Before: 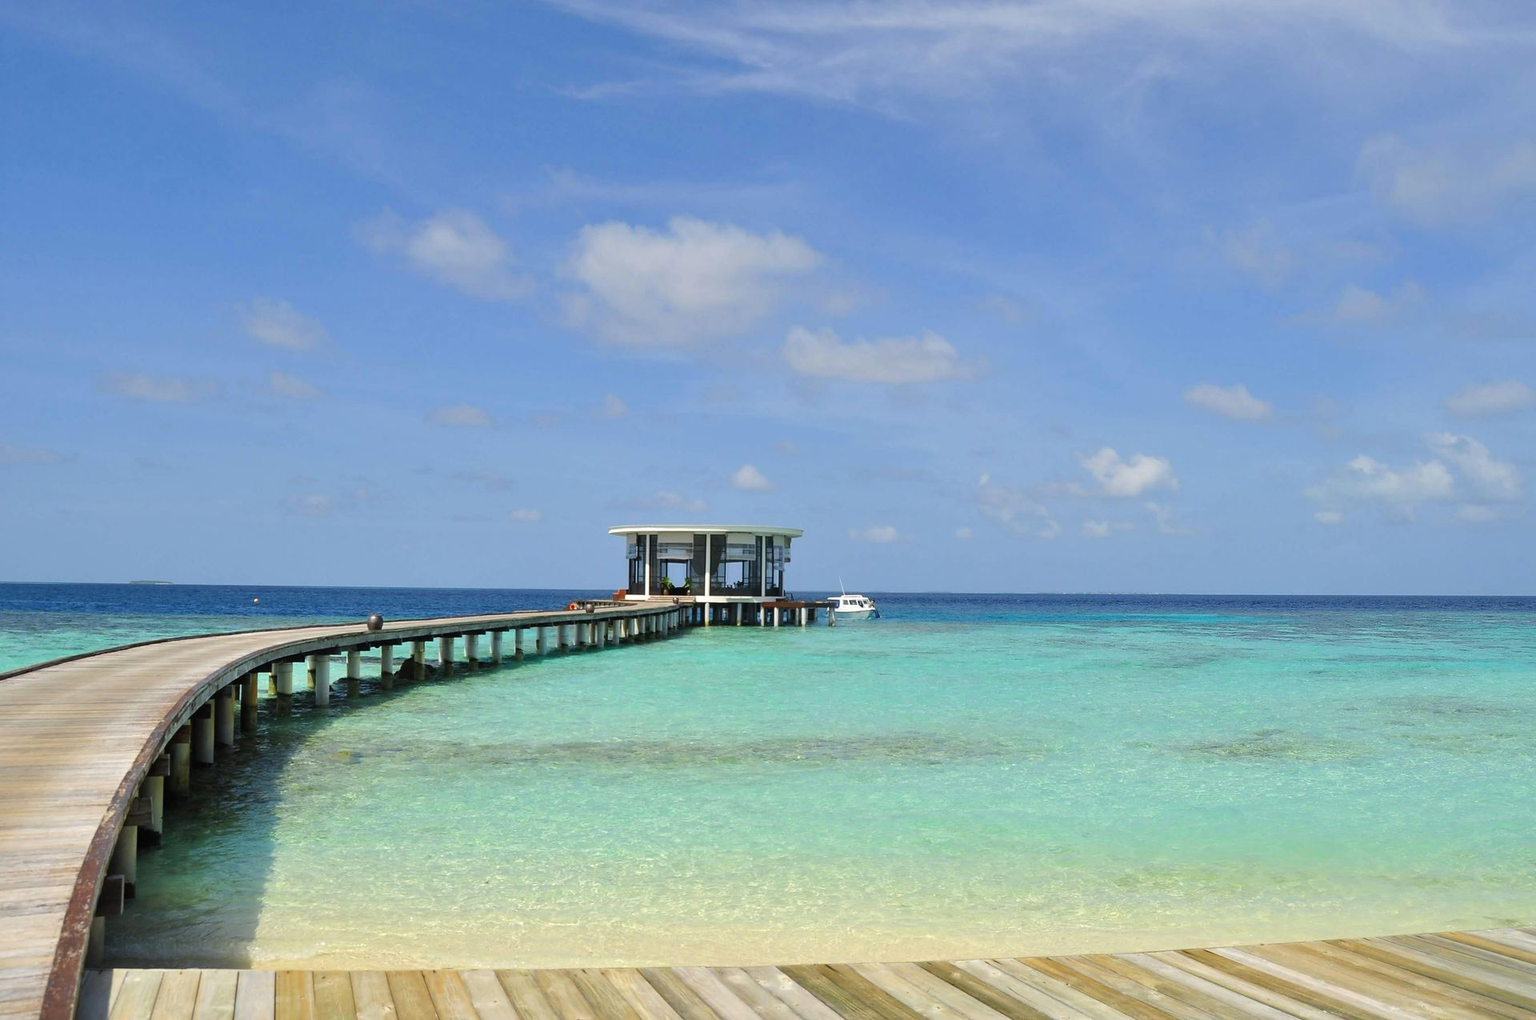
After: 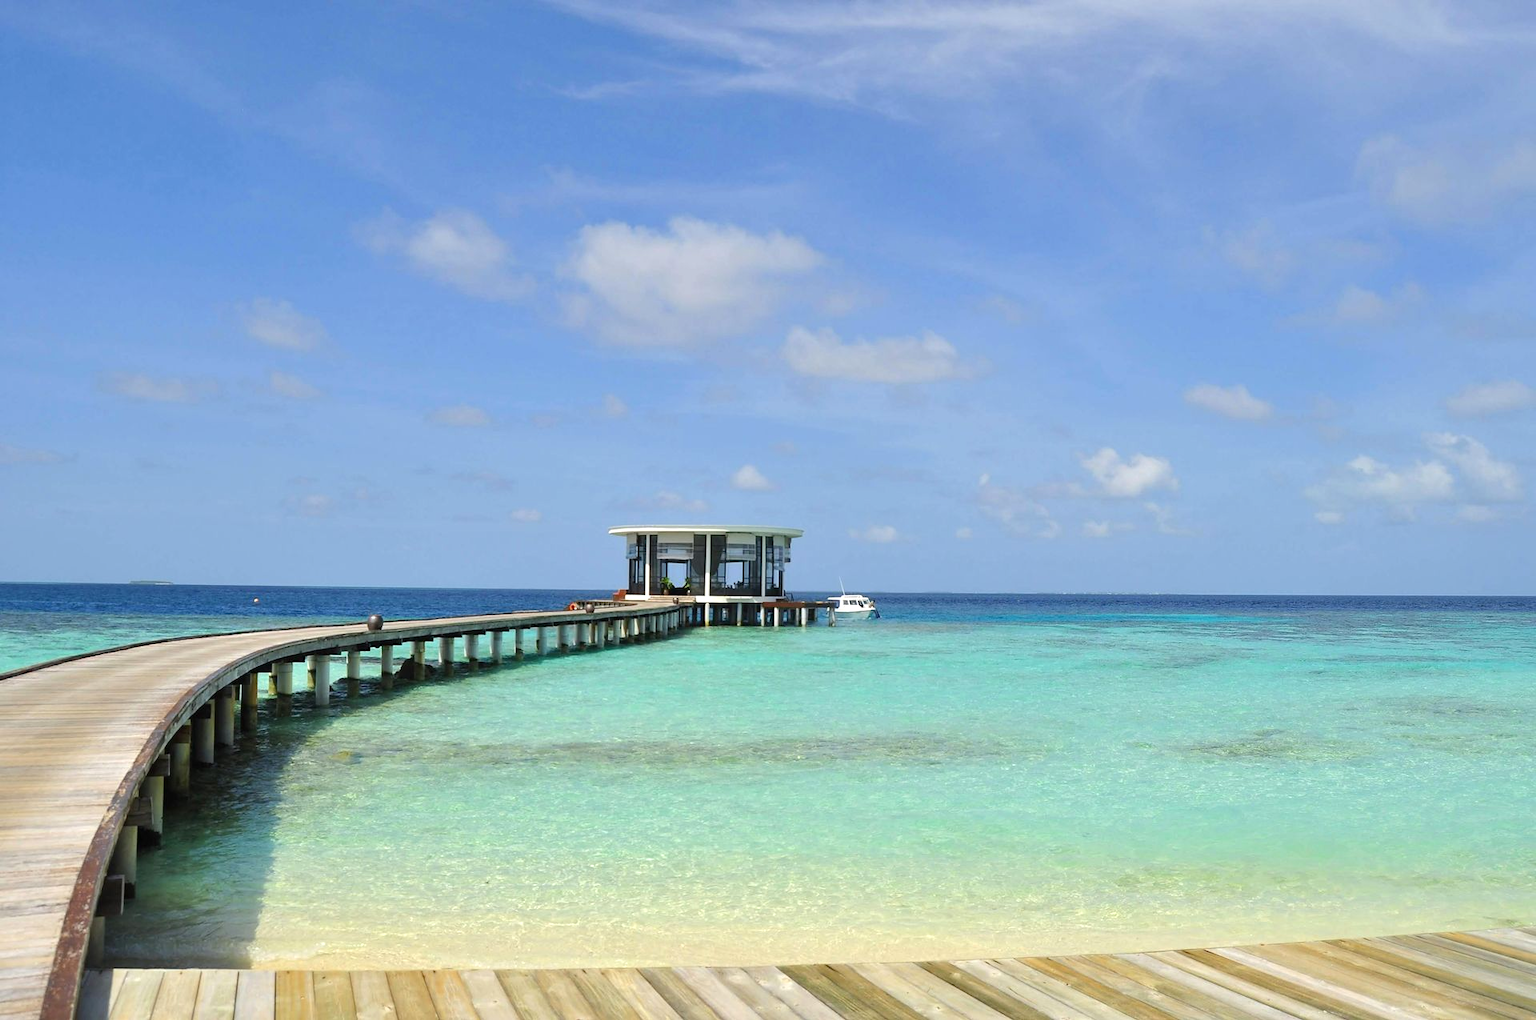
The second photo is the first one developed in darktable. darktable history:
exposure: exposure 0.209 EV, compensate highlight preservation false
